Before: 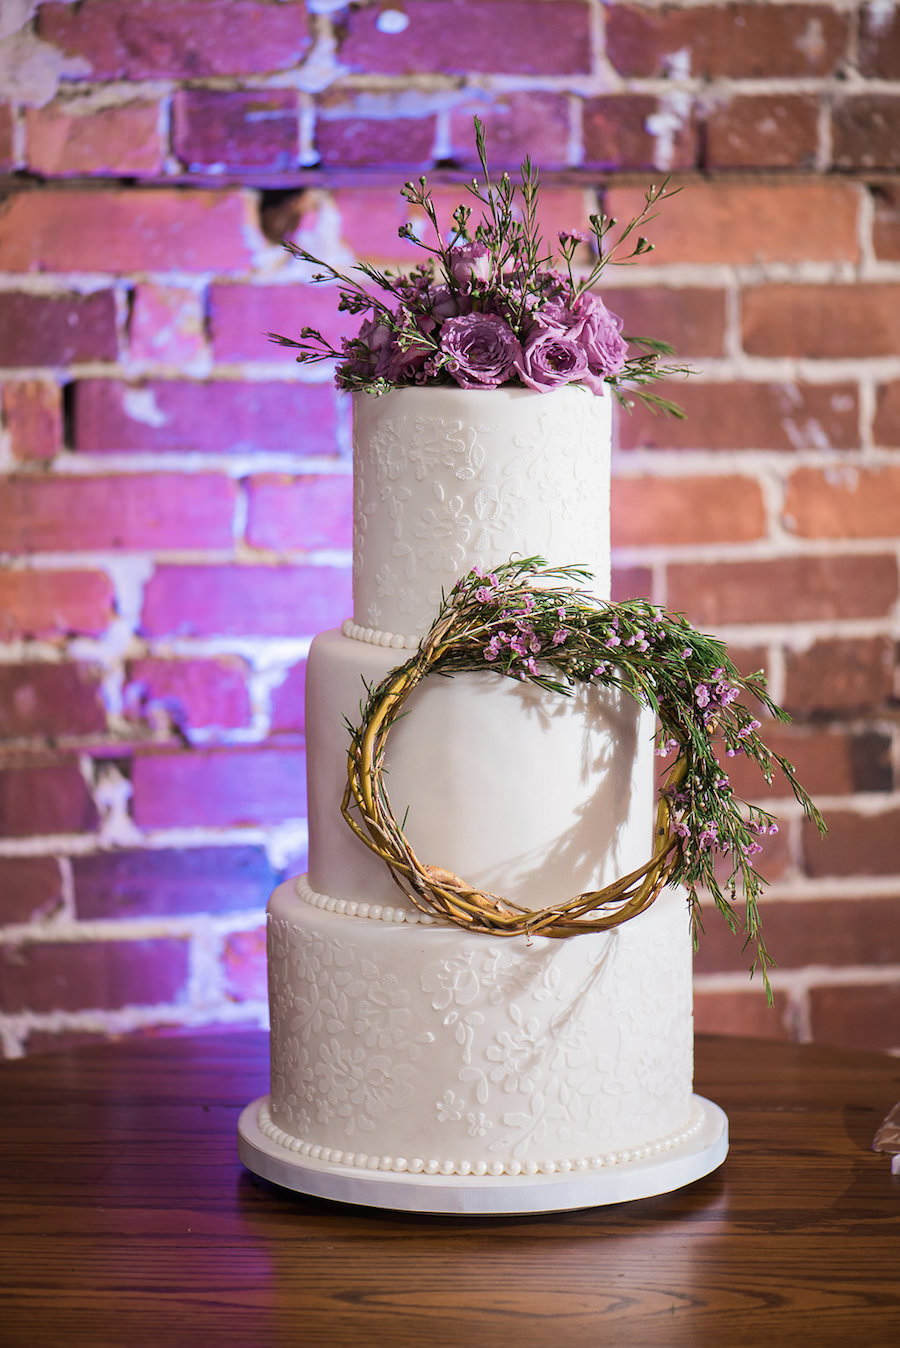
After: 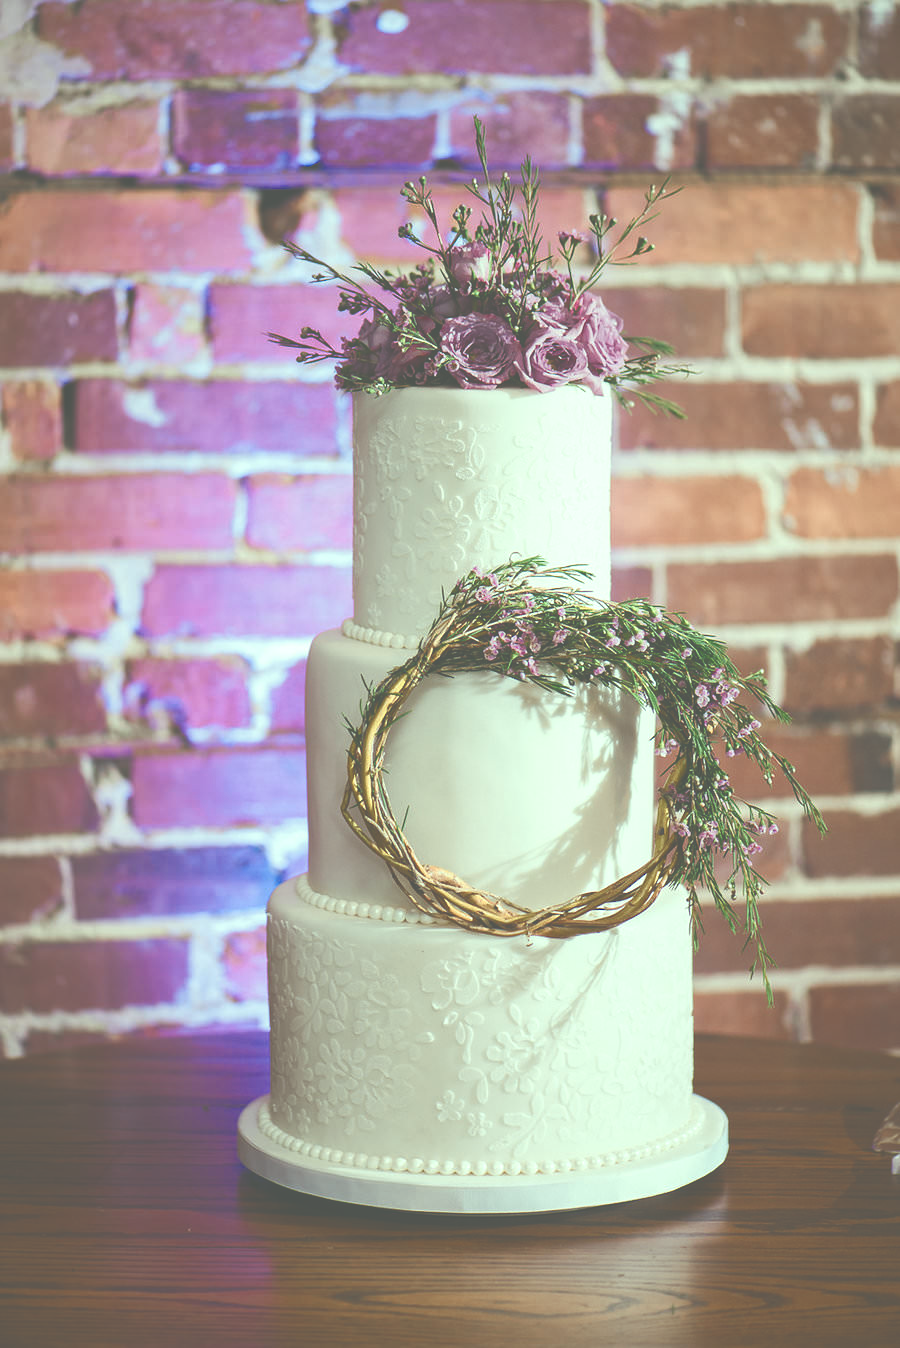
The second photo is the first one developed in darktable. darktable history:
color balance rgb: highlights gain › luminance 15.581%, highlights gain › chroma 7.075%, highlights gain › hue 126.76°, perceptual saturation grading › global saturation 25.796%, perceptual saturation grading › highlights -50.087%, perceptual saturation grading › shadows 30.856%, saturation formula JzAzBz (2021)
exposure: black level correction -0.086, compensate exposure bias true, compensate highlight preservation false
